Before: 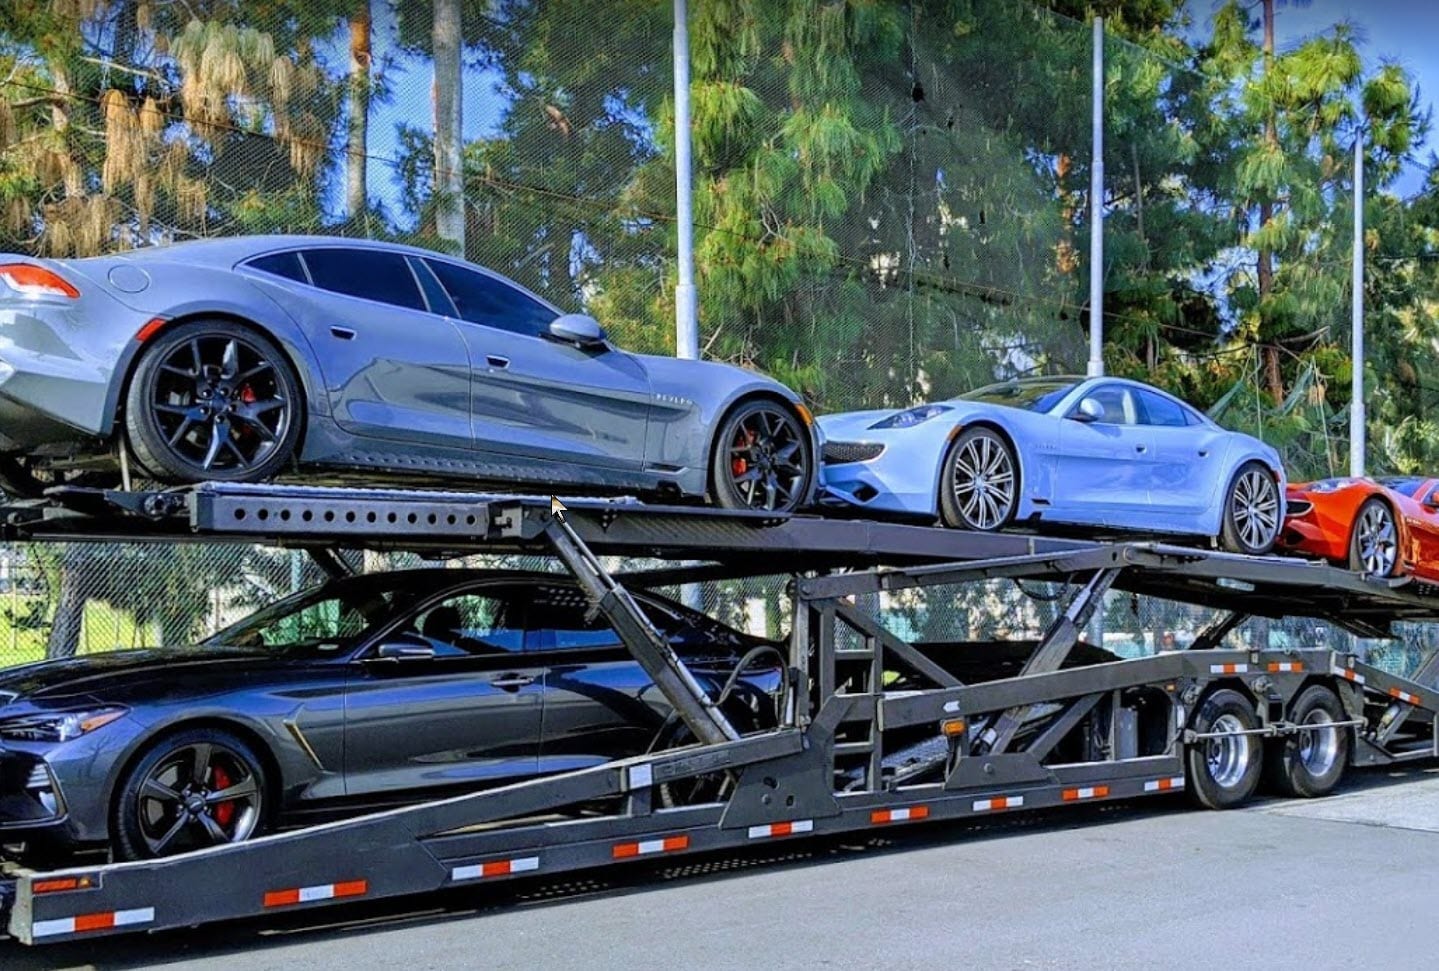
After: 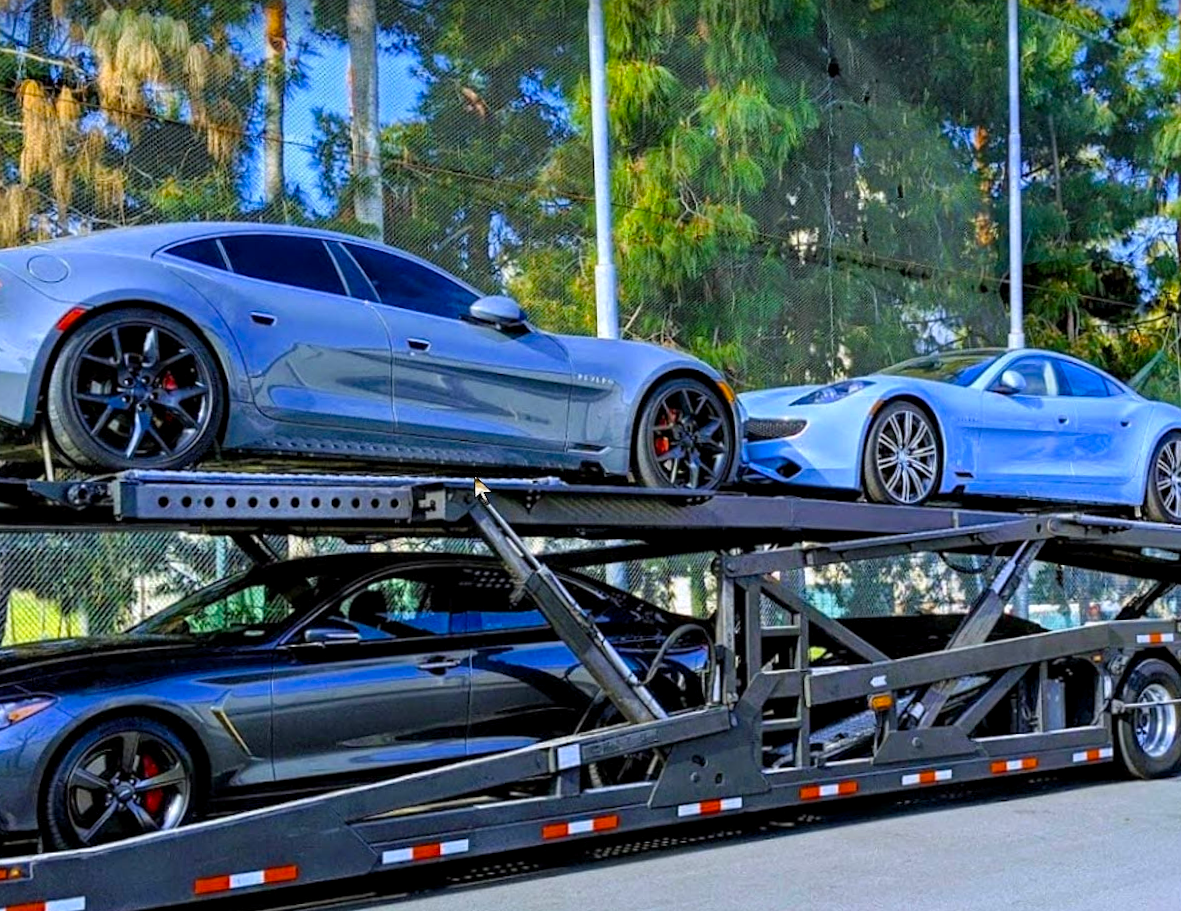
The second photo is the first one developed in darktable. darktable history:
crop and rotate: angle 1.05°, left 4.214%, top 0.918%, right 11.47%, bottom 2.706%
color balance rgb: perceptual saturation grading › global saturation 30.564%, global vibrance 14.282%
contrast equalizer: octaves 7, y [[0.6 ×6], [0.55 ×6], [0 ×6], [0 ×6], [0 ×6]], mix 0.16
